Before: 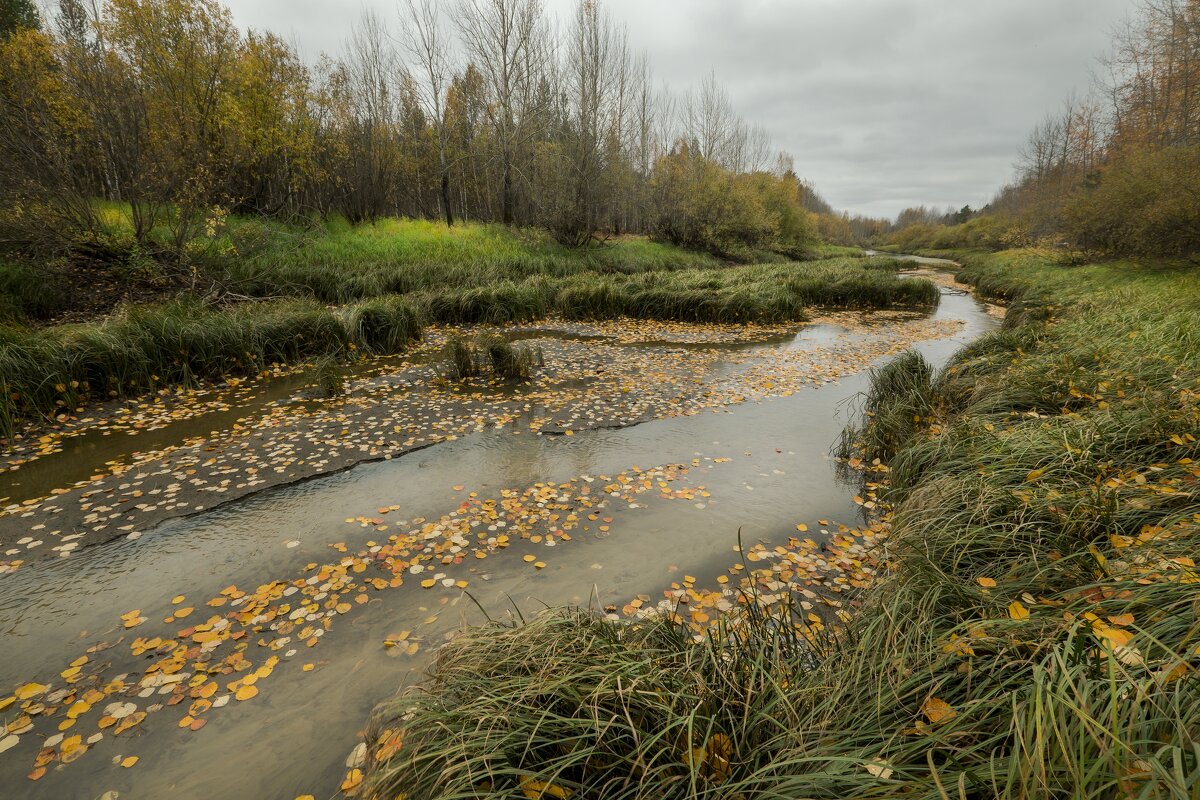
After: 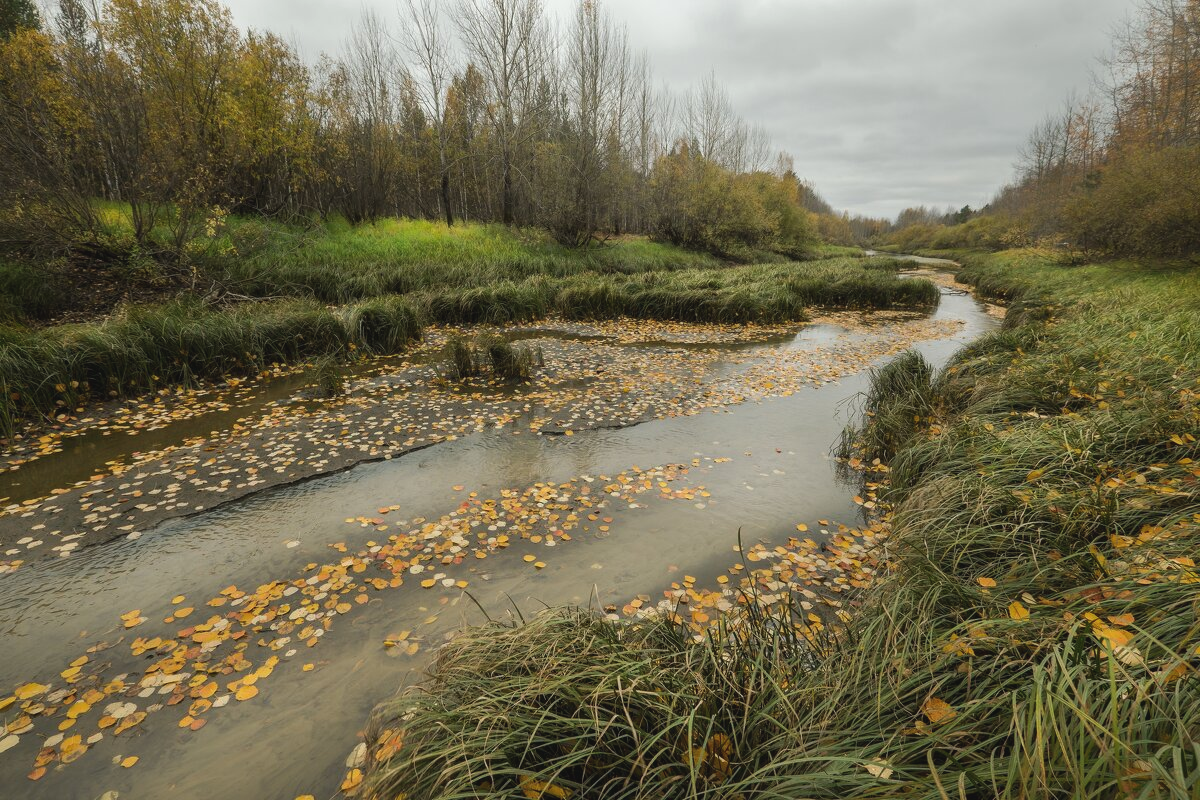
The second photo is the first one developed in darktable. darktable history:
exposure: black level correction -0.005, exposure 0.05 EV, compensate exposure bias true, compensate highlight preservation false
